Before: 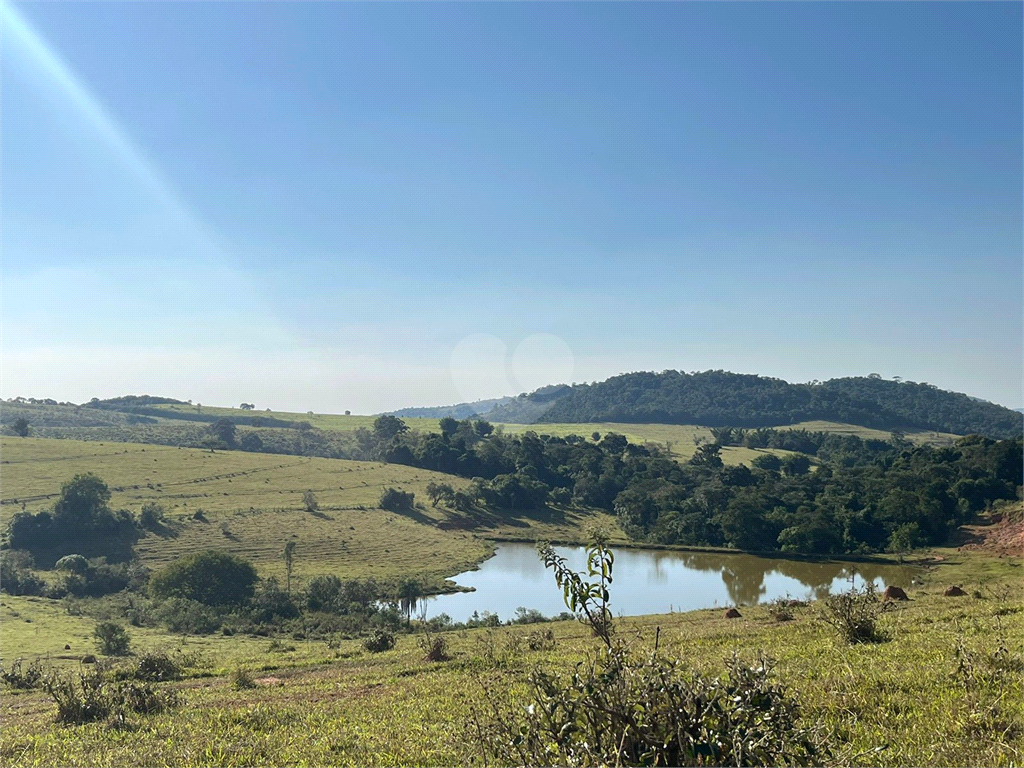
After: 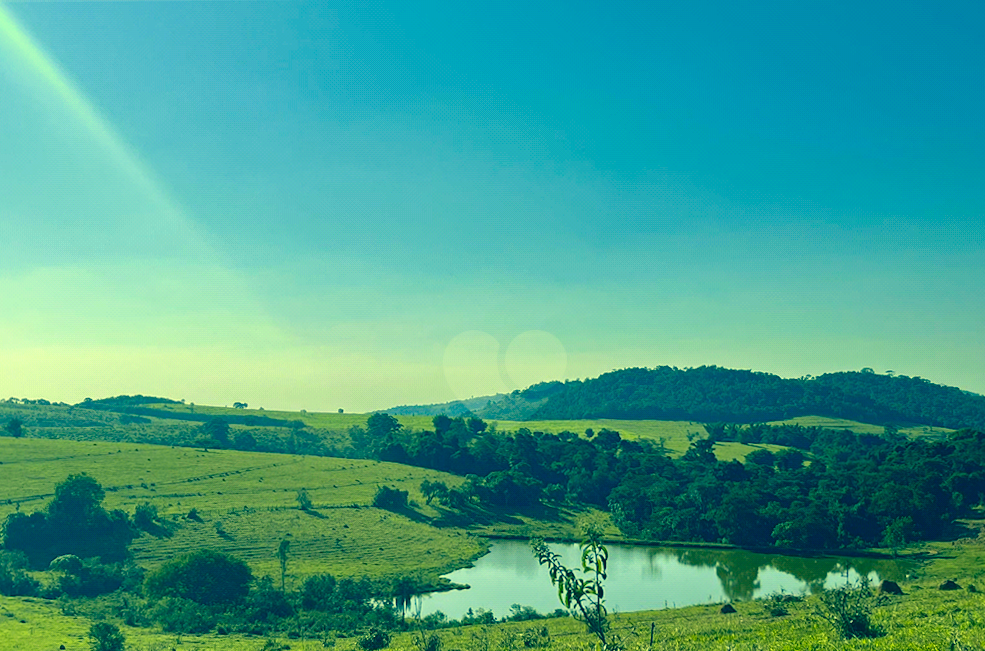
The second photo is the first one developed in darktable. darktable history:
color correction: highlights a* -16.11, highlights b* 39.56, shadows a* -39.77, shadows b* -26.82
crop and rotate: angle 0.406°, left 0.317%, right 2.579%, bottom 14.358%
haze removal: compatibility mode true
color balance rgb: perceptual saturation grading › global saturation 0.229%, global vibrance 20%
